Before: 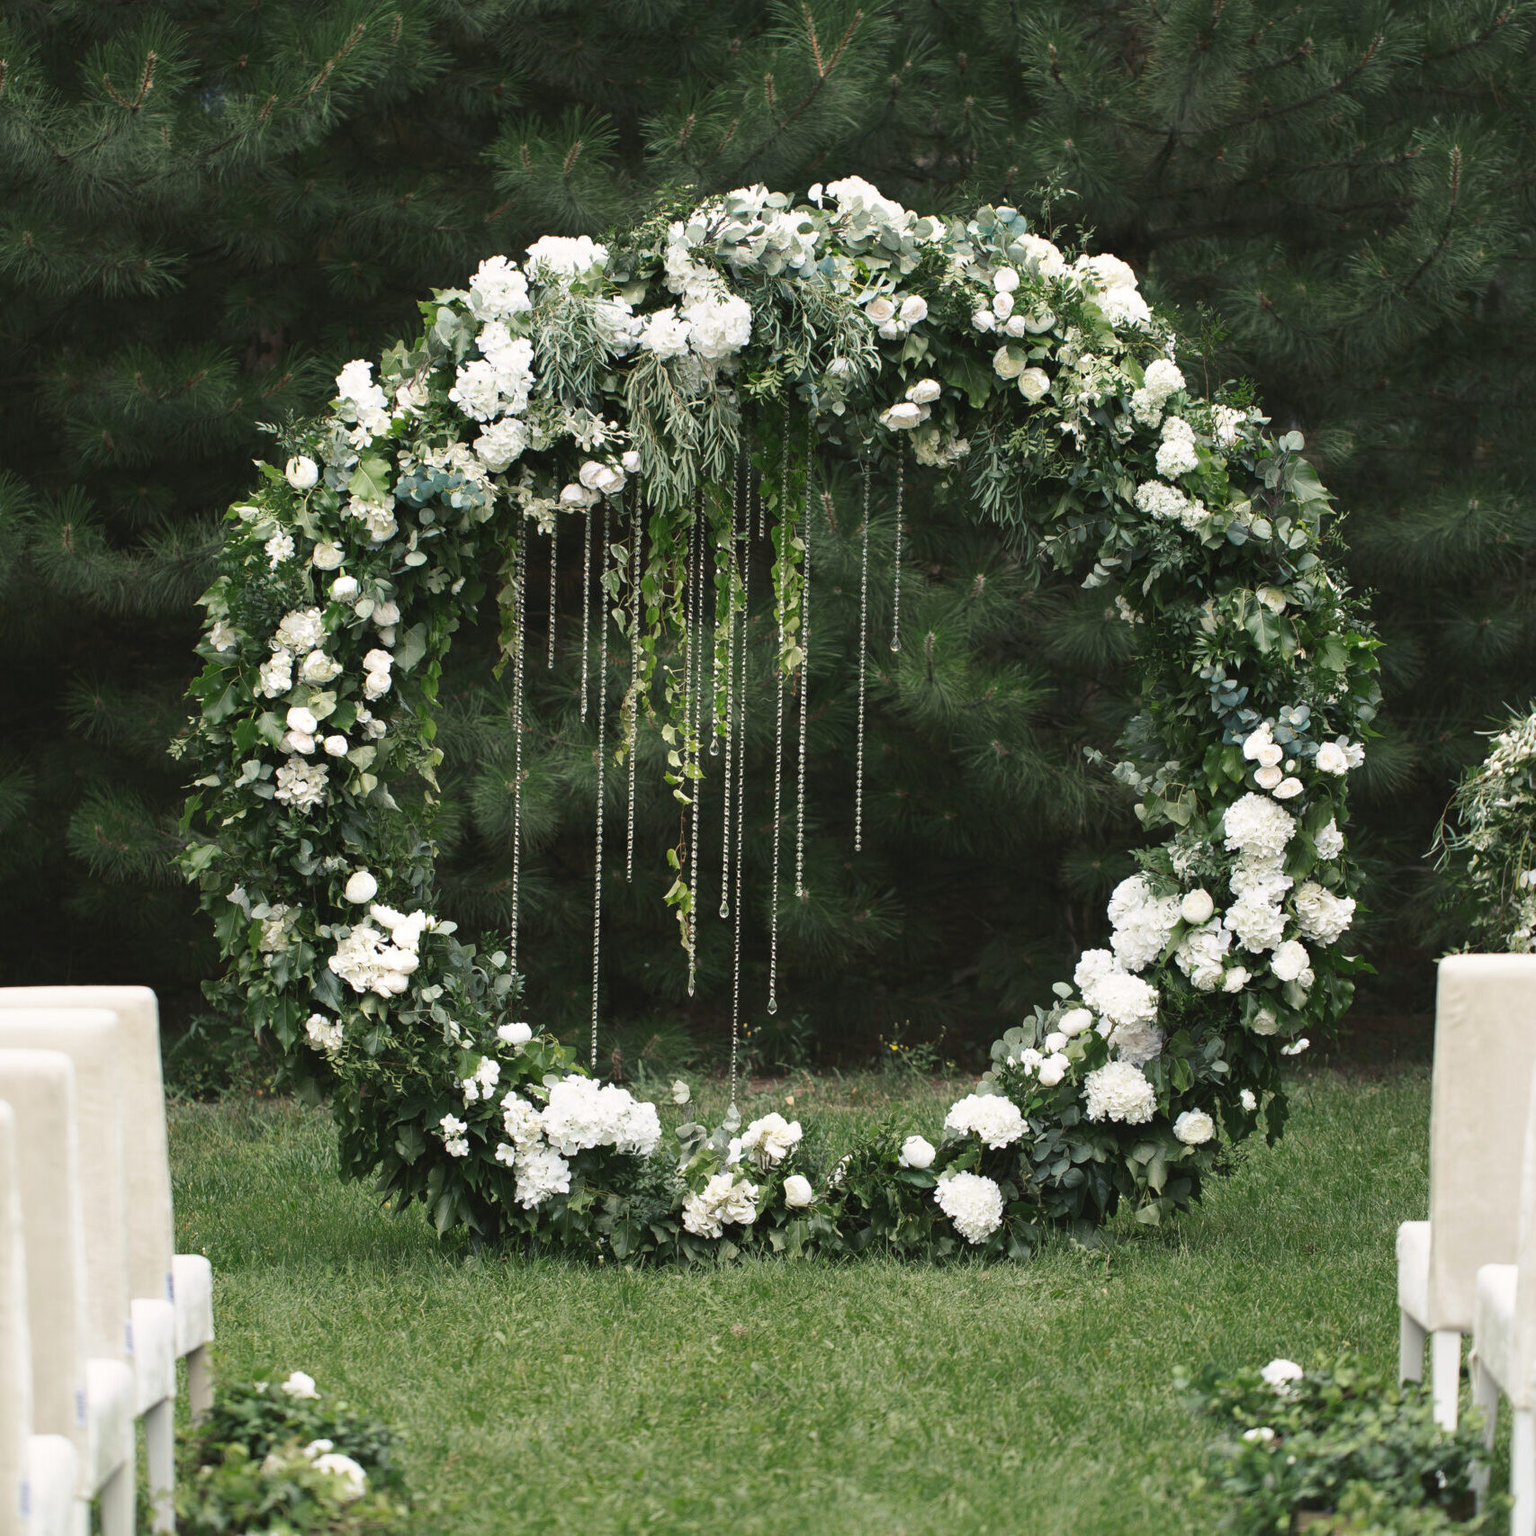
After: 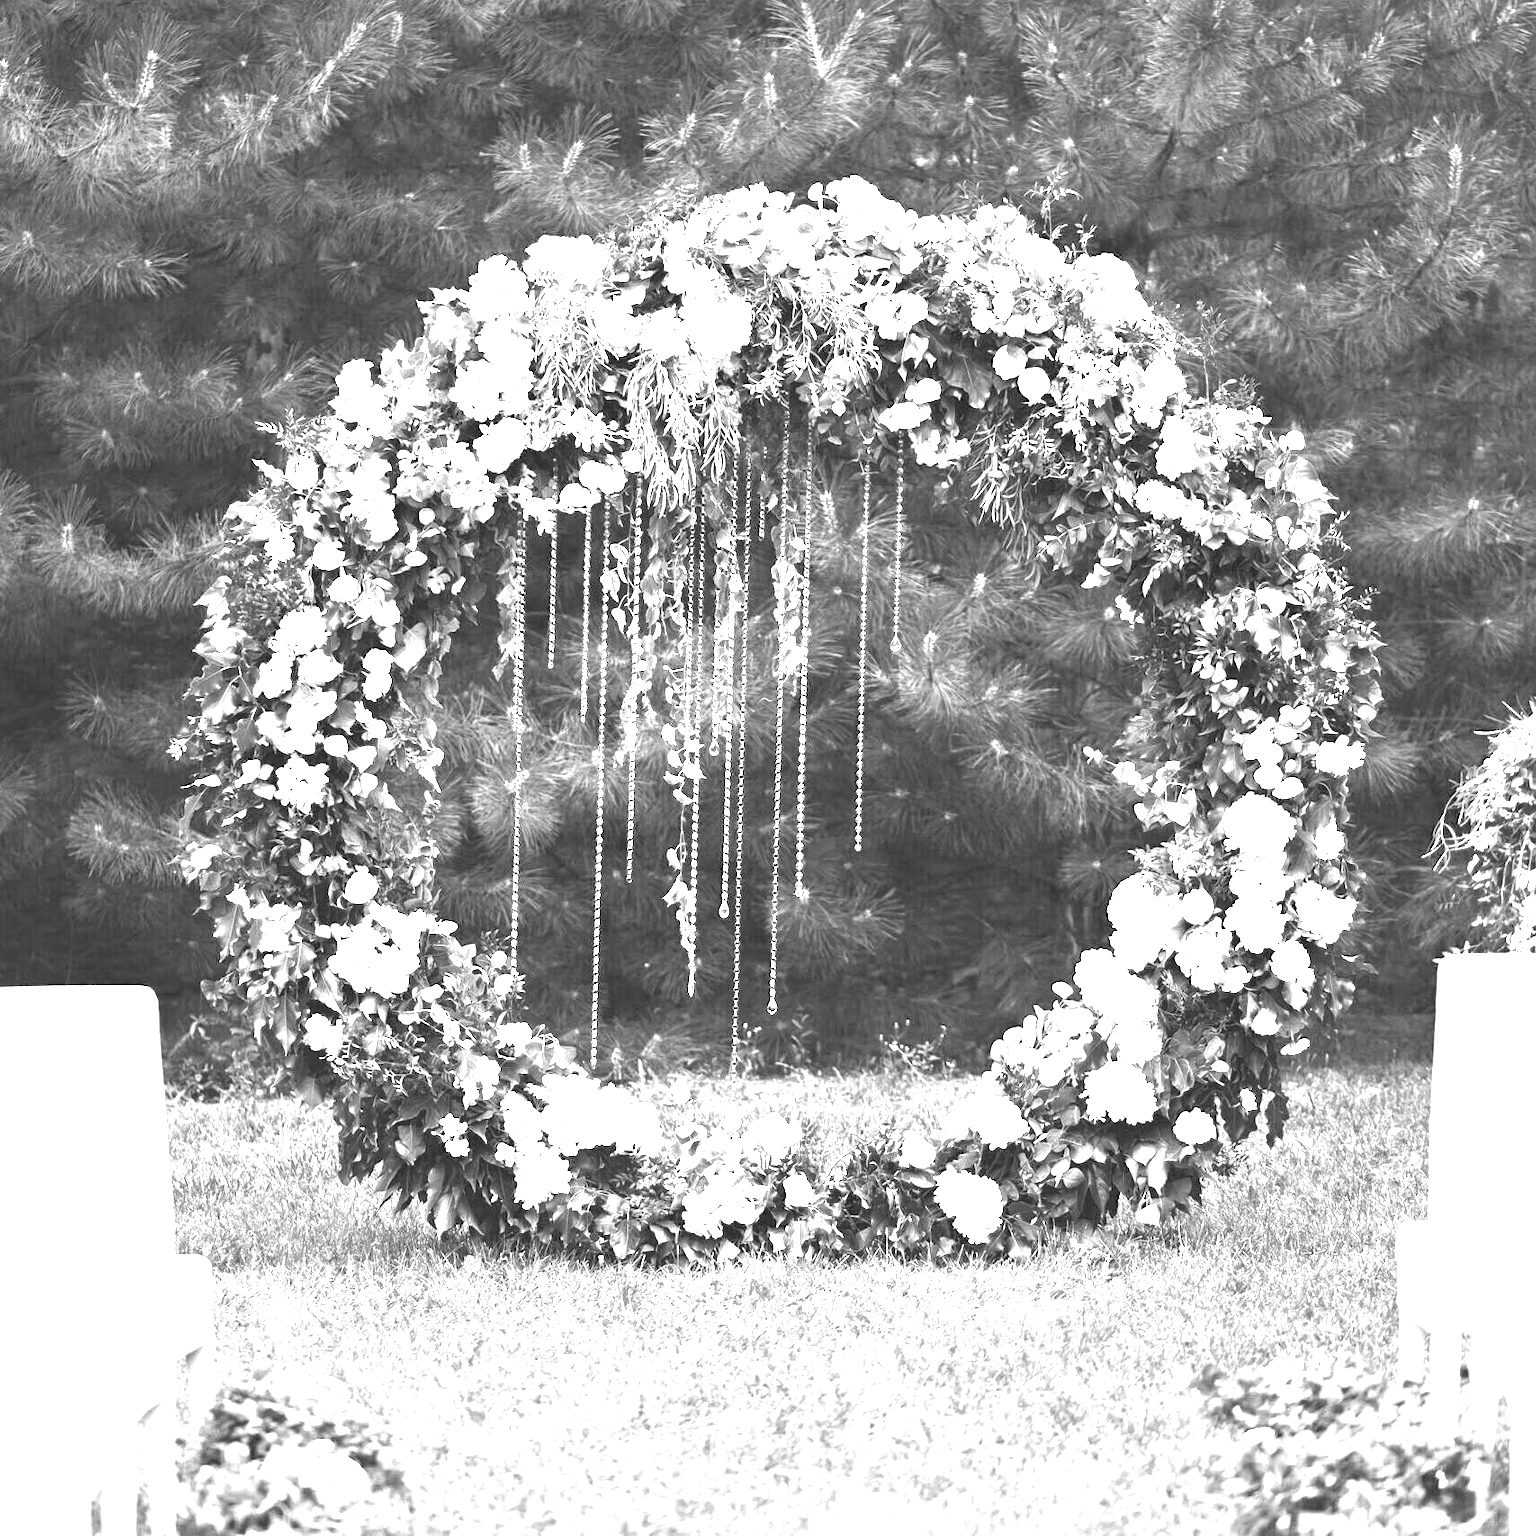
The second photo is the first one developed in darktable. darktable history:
monochrome: on, module defaults
exposure: black level correction 0, exposure 0.6 EV, compensate exposure bias true, compensate highlight preservation false
white balance: red 4.26, blue 1.802
